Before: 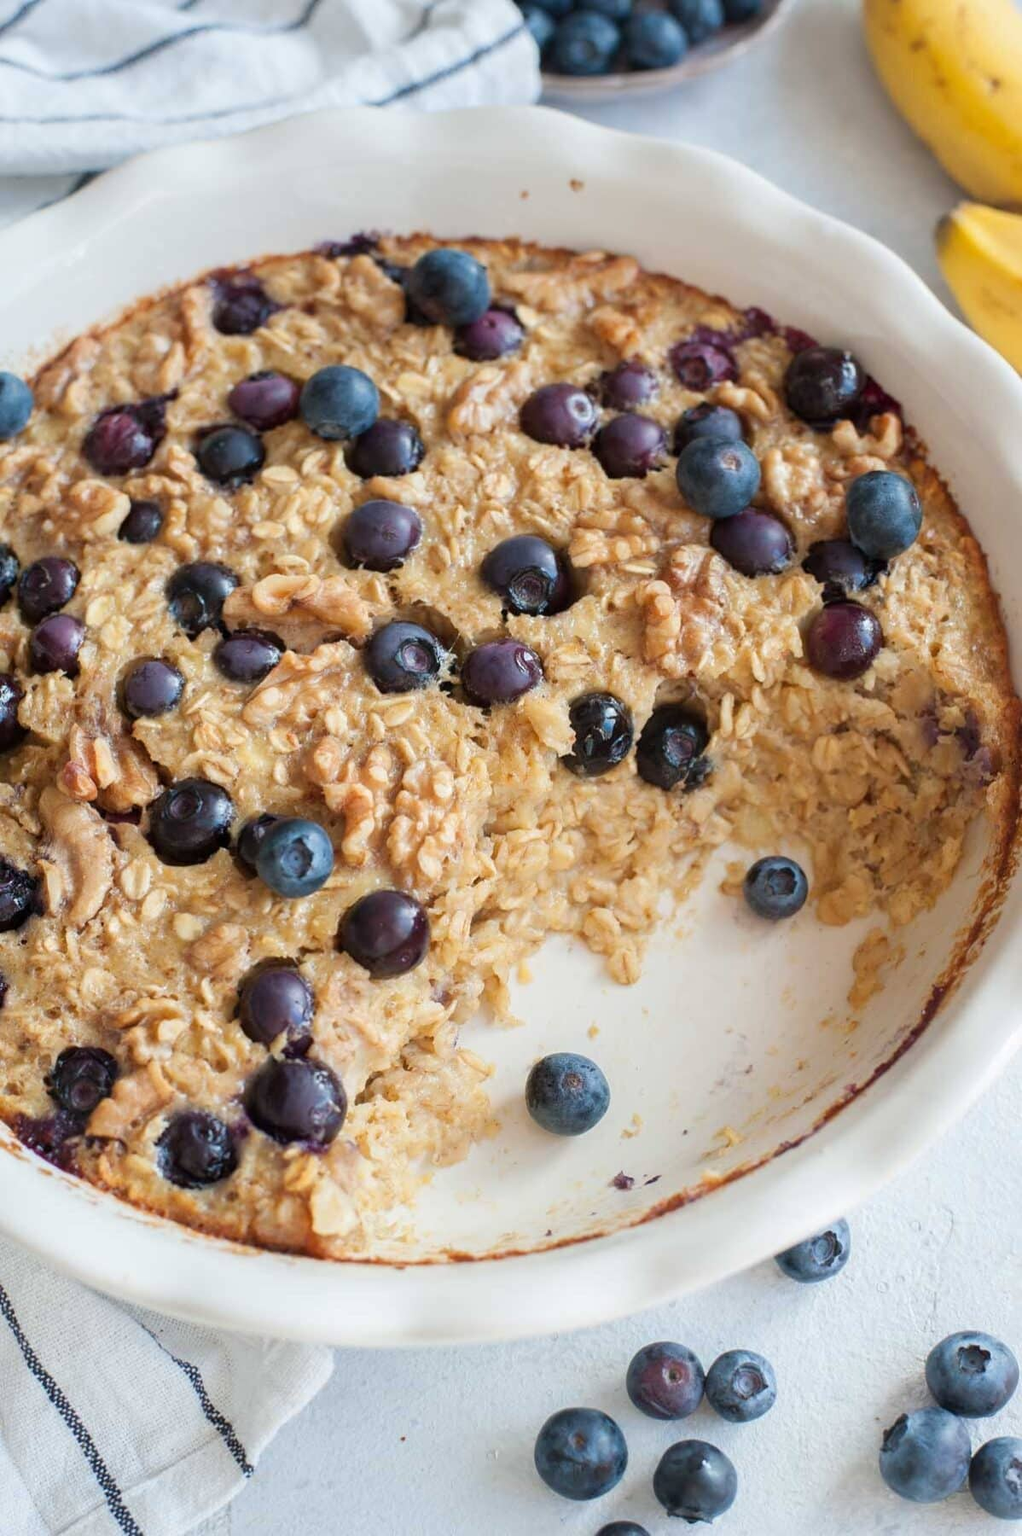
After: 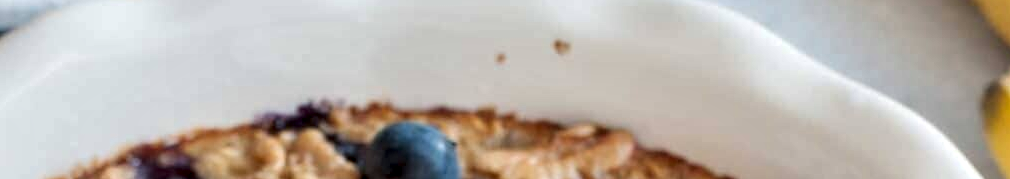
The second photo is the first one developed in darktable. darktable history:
local contrast: detail 135%, midtone range 0.75
crop and rotate: left 9.644%, top 9.491%, right 6.021%, bottom 80.509%
